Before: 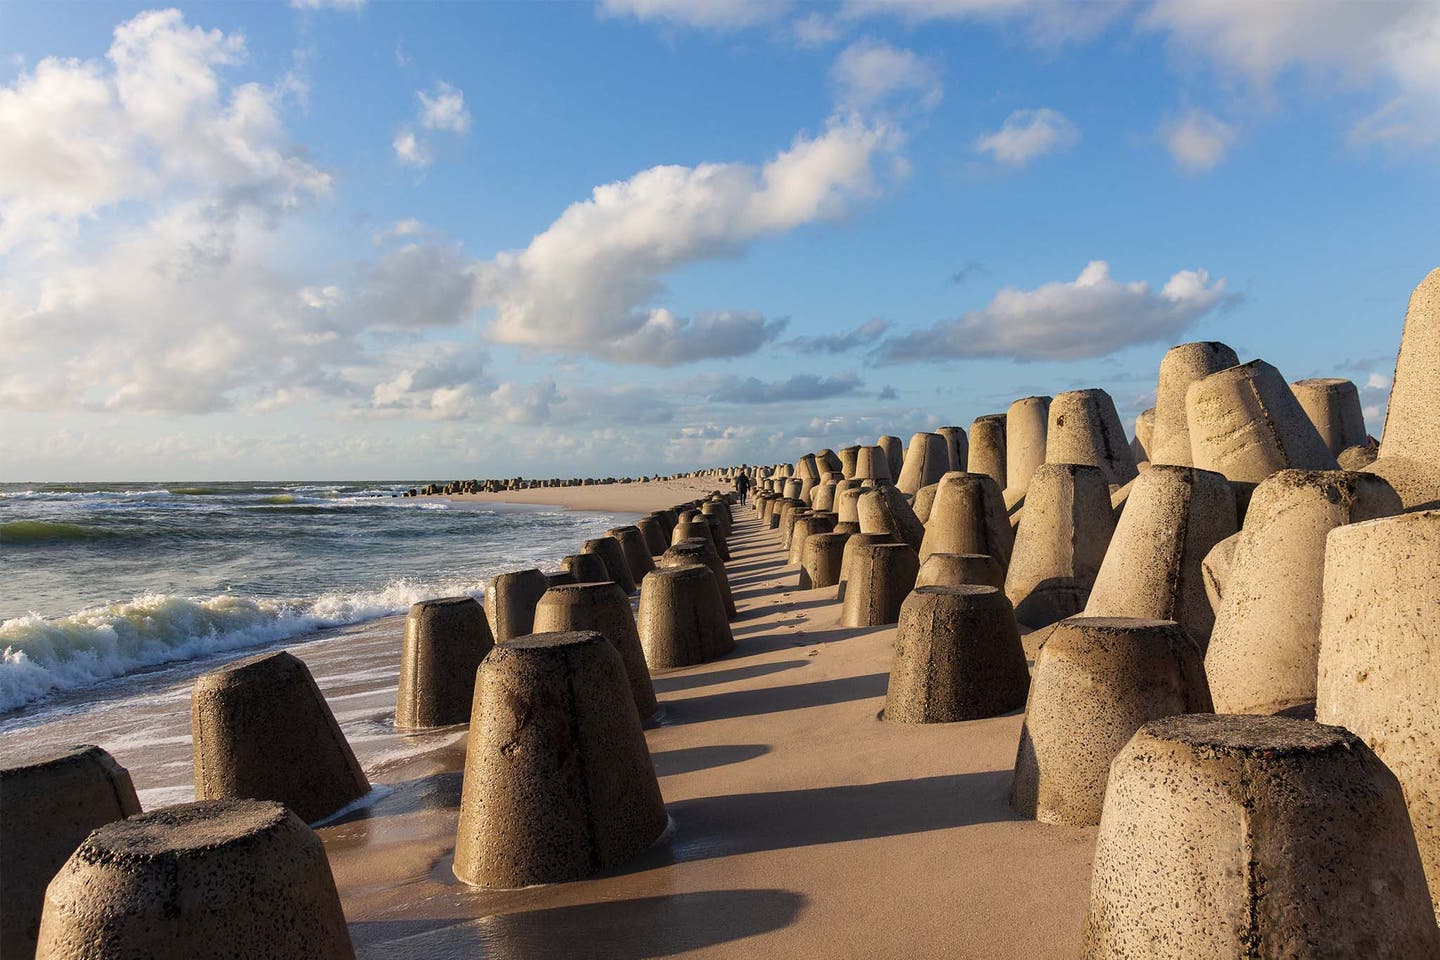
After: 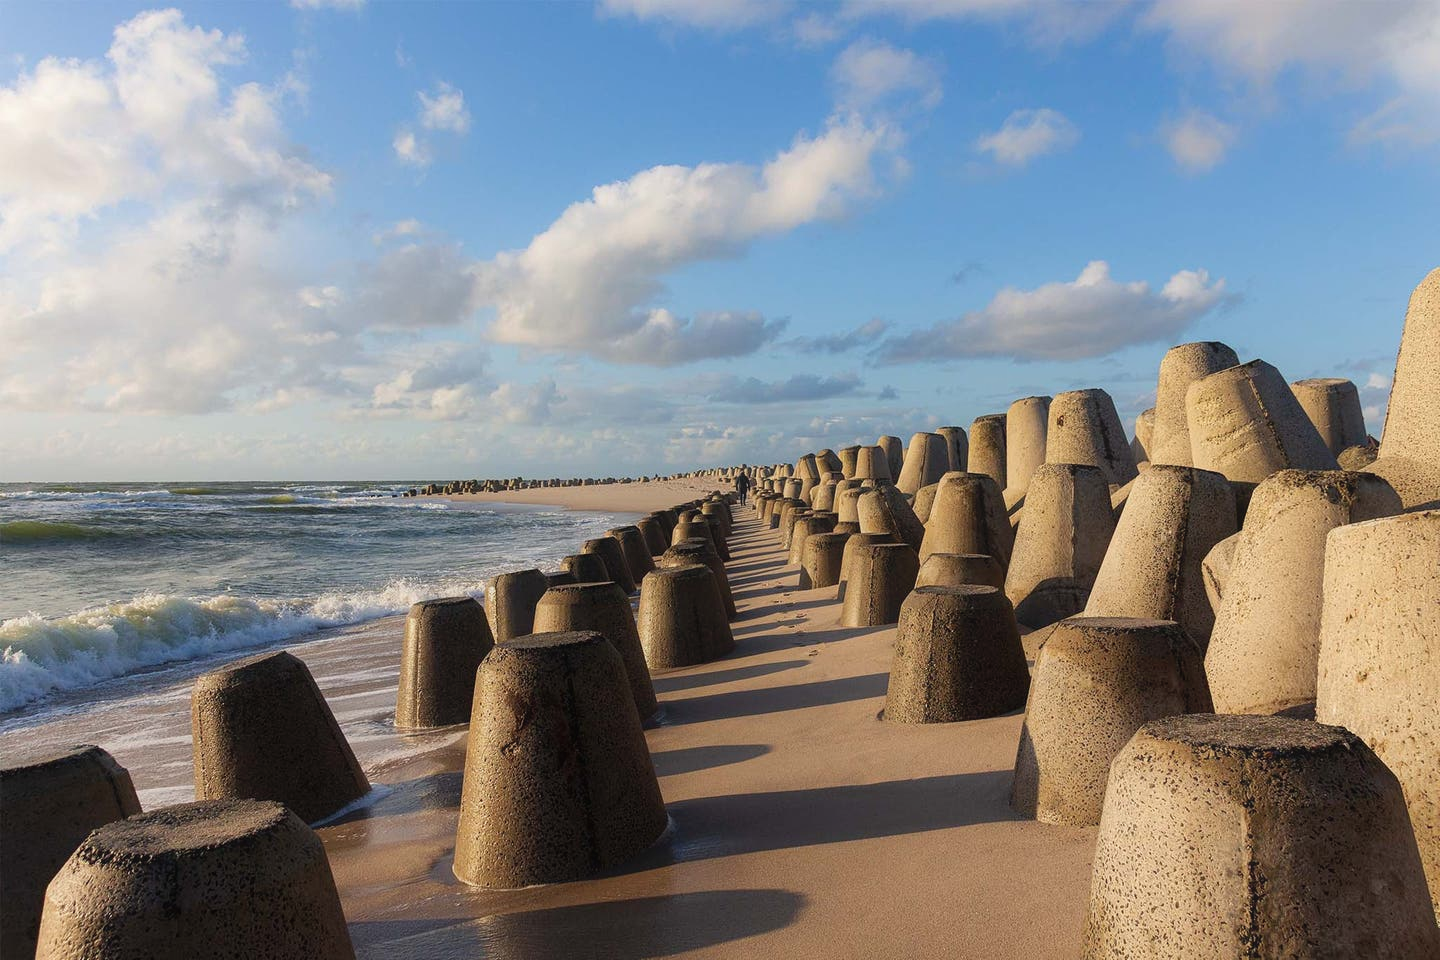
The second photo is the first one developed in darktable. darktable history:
contrast equalizer: octaves 7, y [[0.511, 0.558, 0.631, 0.632, 0.559, 0.512], [0.5 ×6], [0.507, 0.559, 0.627, 0.644, 0.647, 0.647], [0 ×6], [0 ×6]], mix -0.38
